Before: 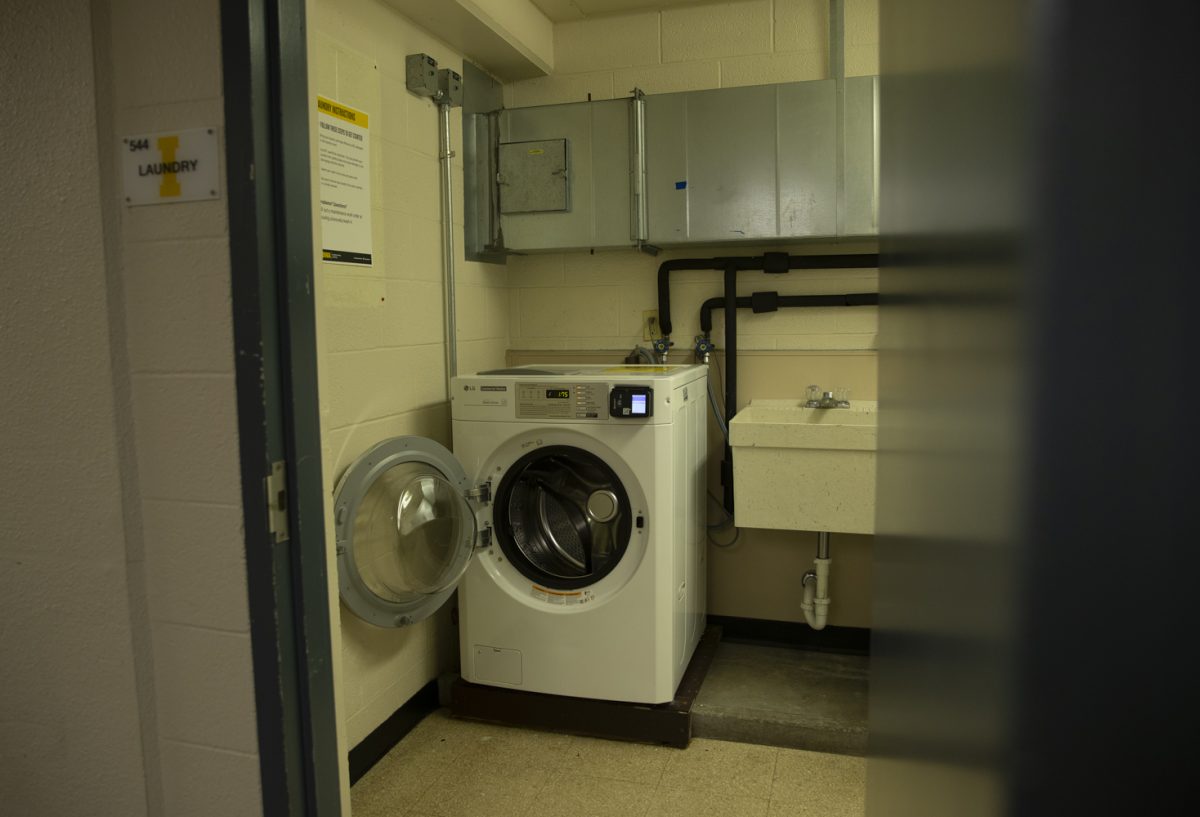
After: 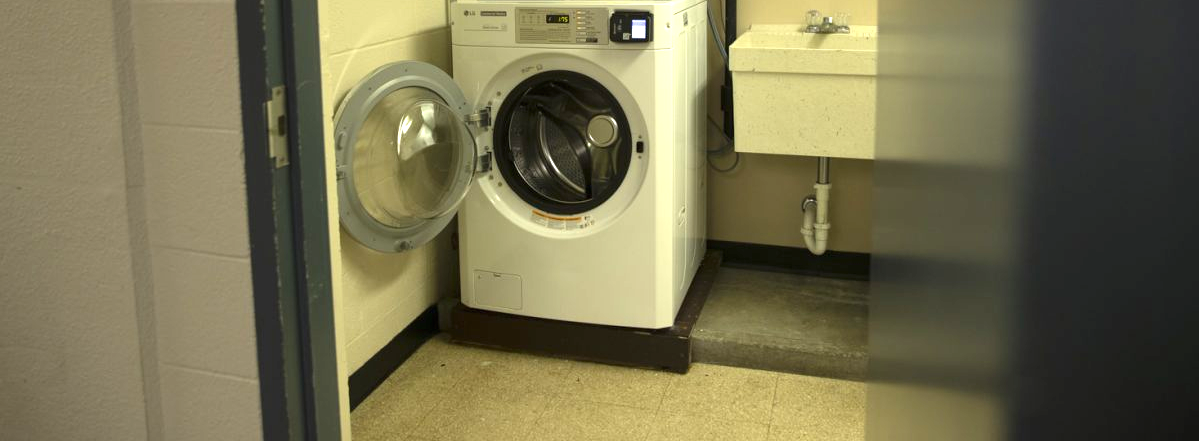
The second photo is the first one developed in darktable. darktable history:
crop and rotate: top 45.912%, right 0.008%
exposure: black level correction 0, exposure 1.2 EV, compensate highlight preservation false
